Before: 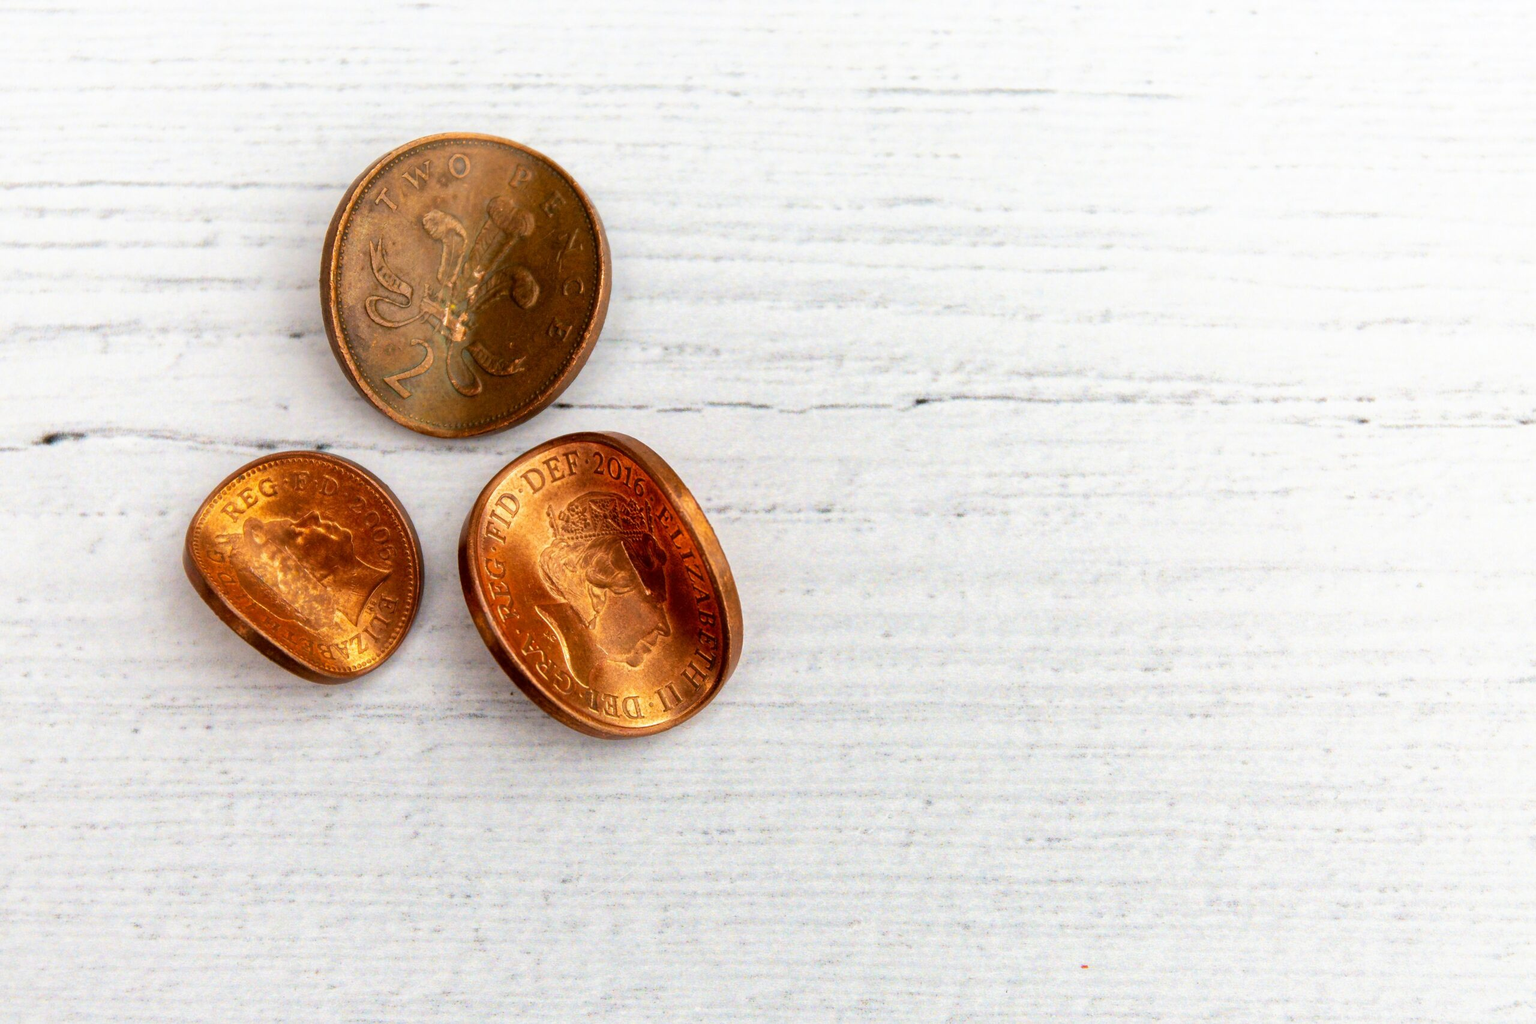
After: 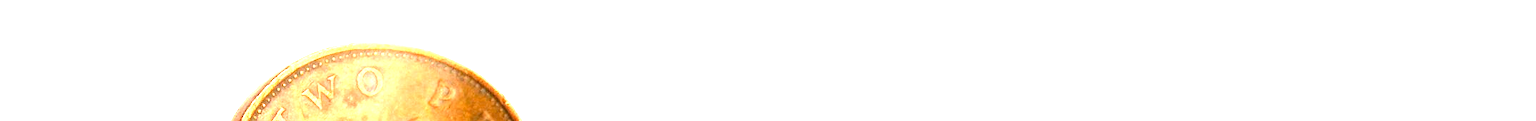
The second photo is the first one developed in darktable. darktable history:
crop and rotate: left 9.644%, top 9.491%, right 6.021%, bottom 80.509%
sharpen: amount 0.2
exposure: exposure 2.25 EV, compensate highlight preservation false
